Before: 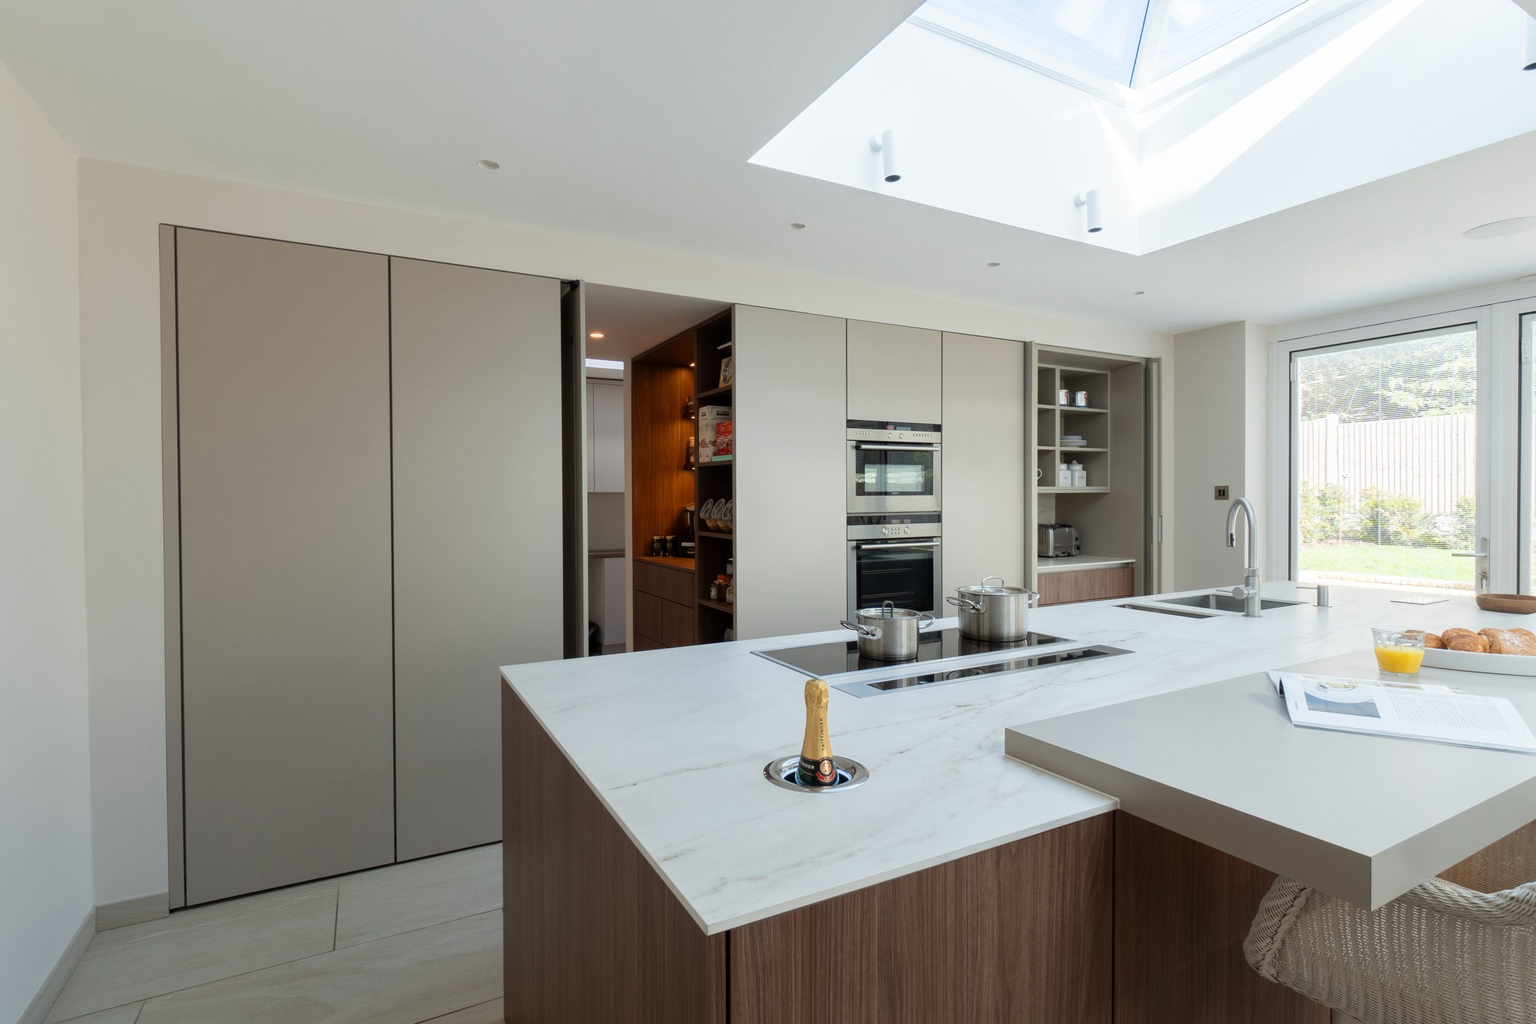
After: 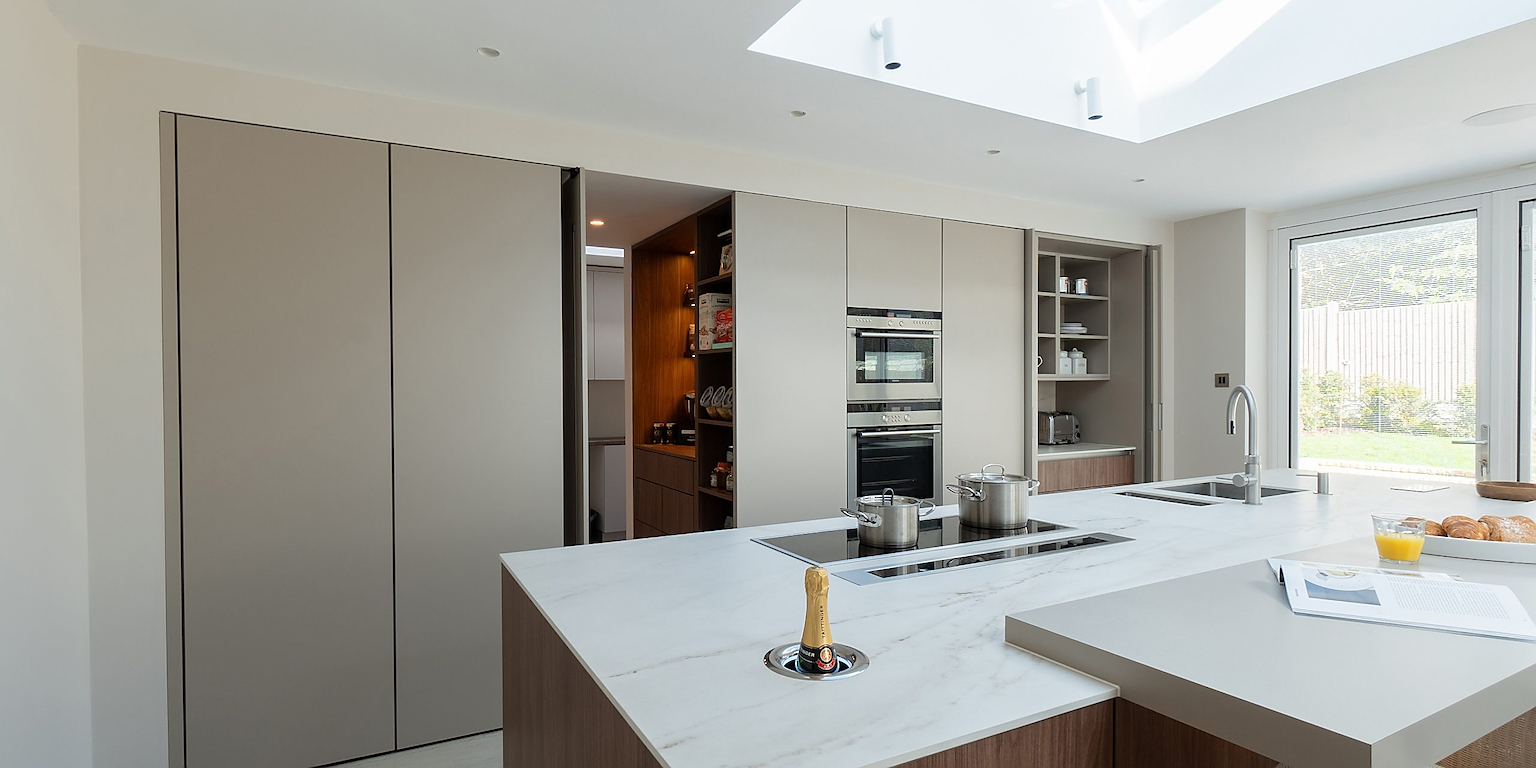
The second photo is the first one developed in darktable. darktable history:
sharpen: radius 1.4, amount 1.25, threshold 0.7
crop: top 11.038%, bottom 13.962%
